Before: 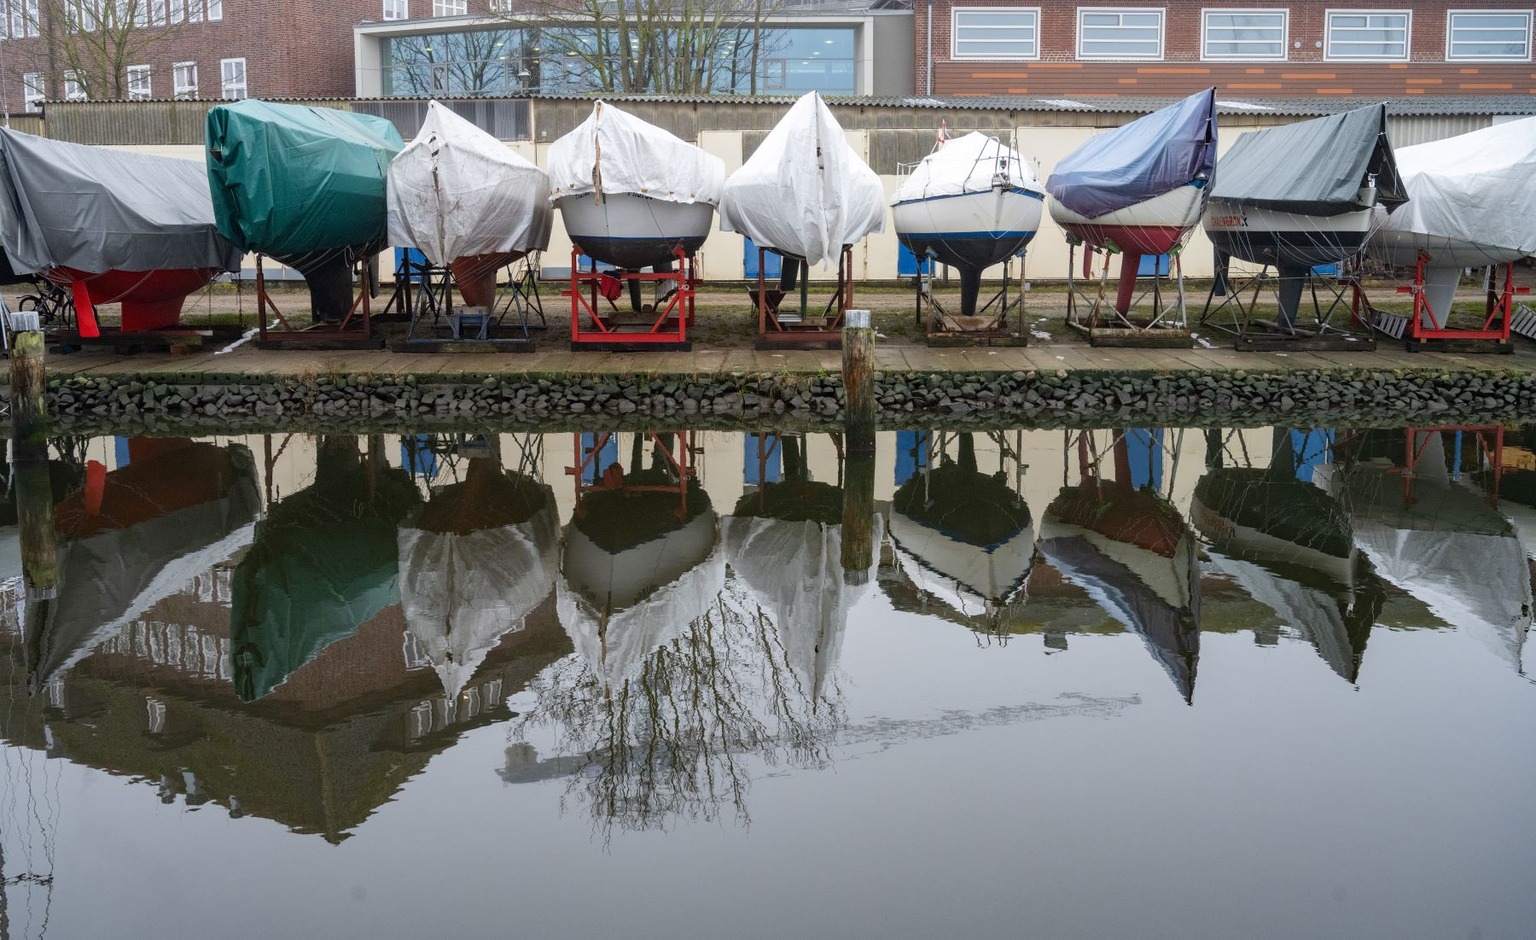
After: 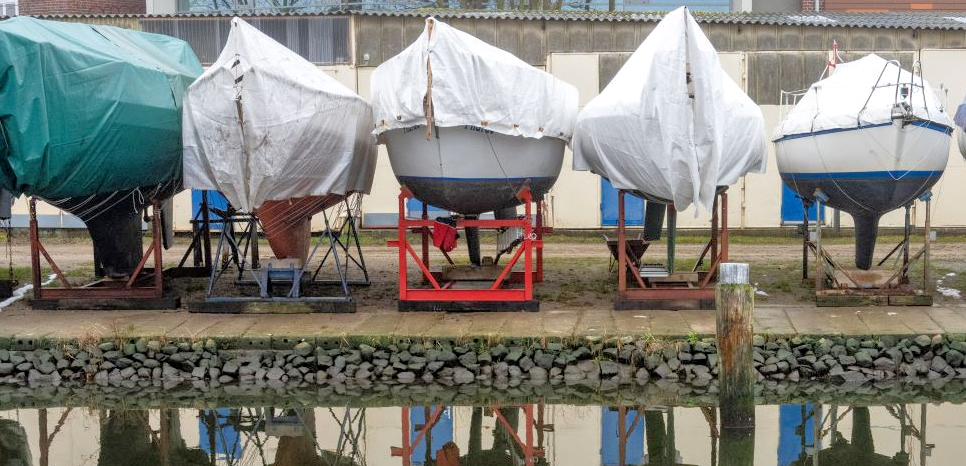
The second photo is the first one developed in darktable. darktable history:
tone equalizer: -7 EV 0.15 EV, -6 EV 0.578 EV, -5 EV 1.14 EV, -4 EV 1.37 EV, -3 EV 1.14 EV, -2 EV 0.6 EV, -1 EV 0.156 EV
local contrast: highlights 100%, shadows 100%, detail 119%, midtone range 0.2
crop: left 15.089%, top 9.108%, right 31.193%, bottom 48.493%
